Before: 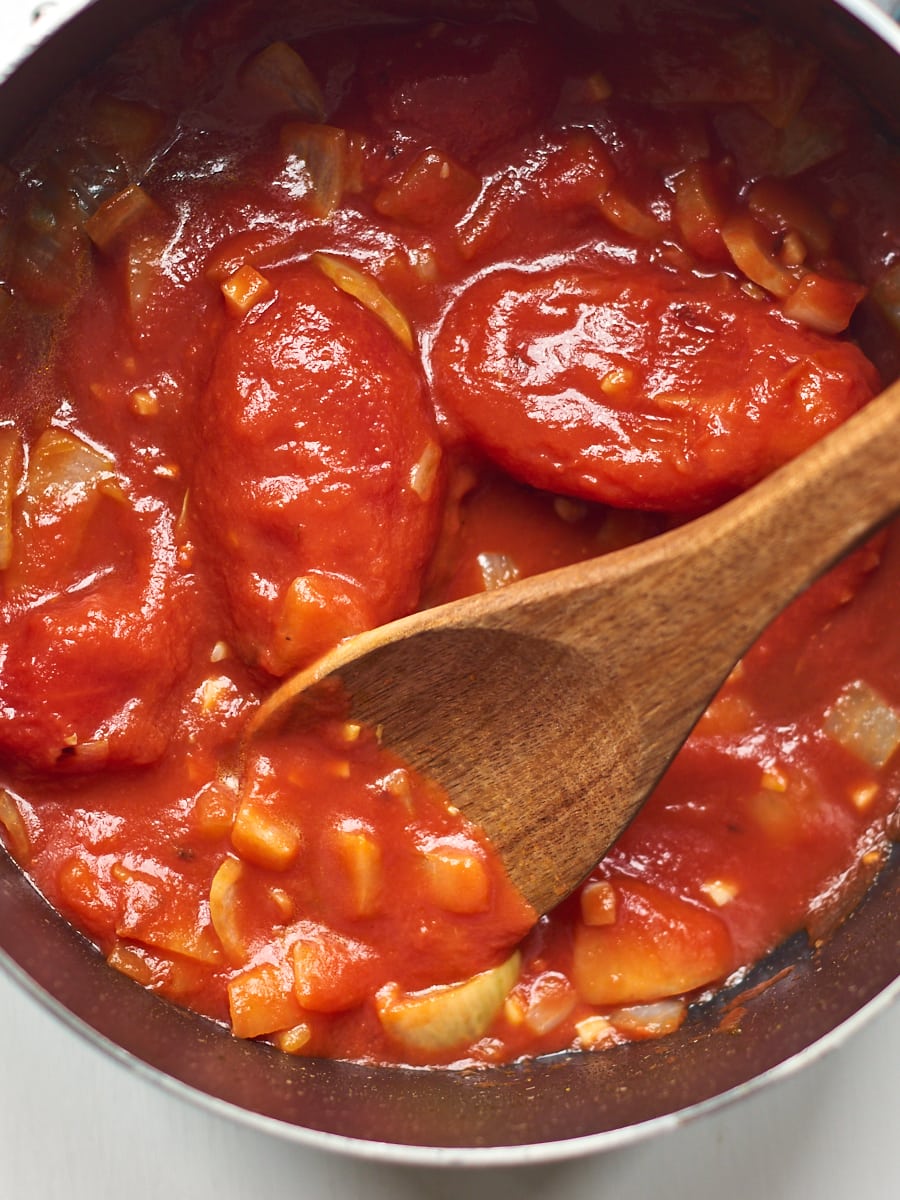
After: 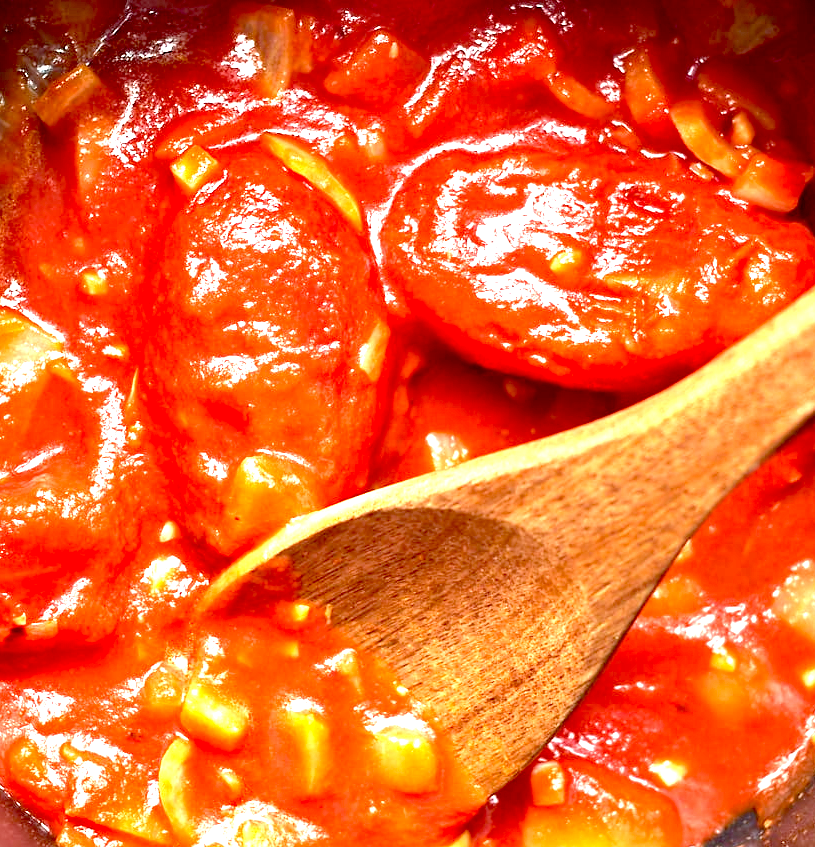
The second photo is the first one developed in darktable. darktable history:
crop: left 5.7%, top 10.065%, right 3.693%, bottom 19.278%
exposure: black level correction 0.015, exposure 1.781 EV, compensate exposure bias true, compensate highlight preservation false
